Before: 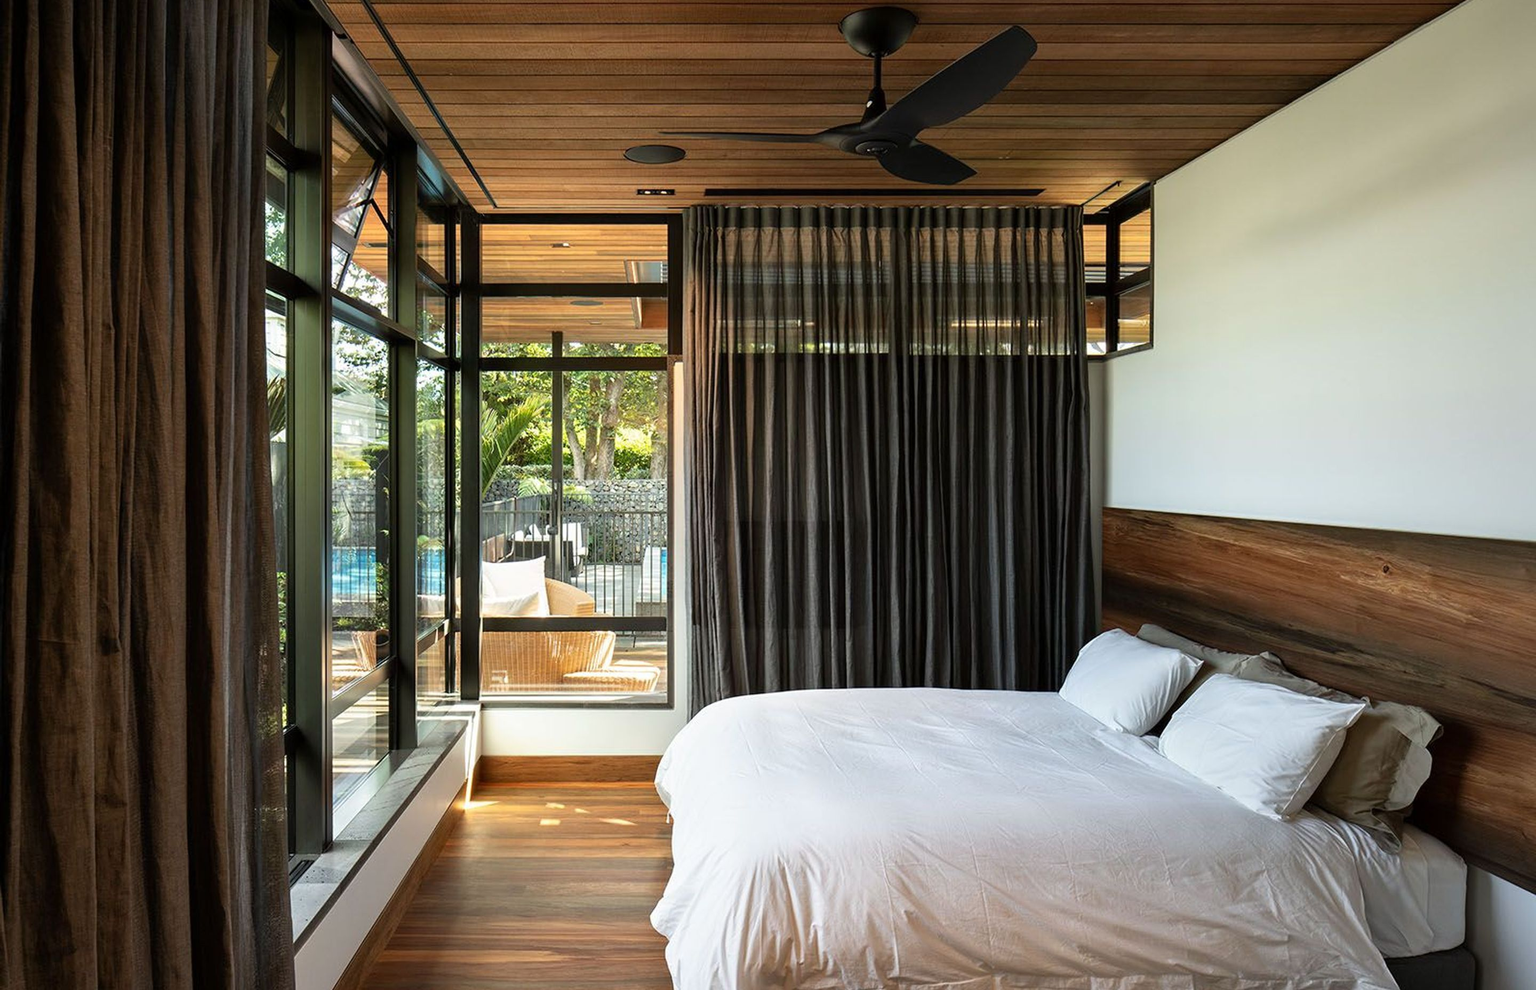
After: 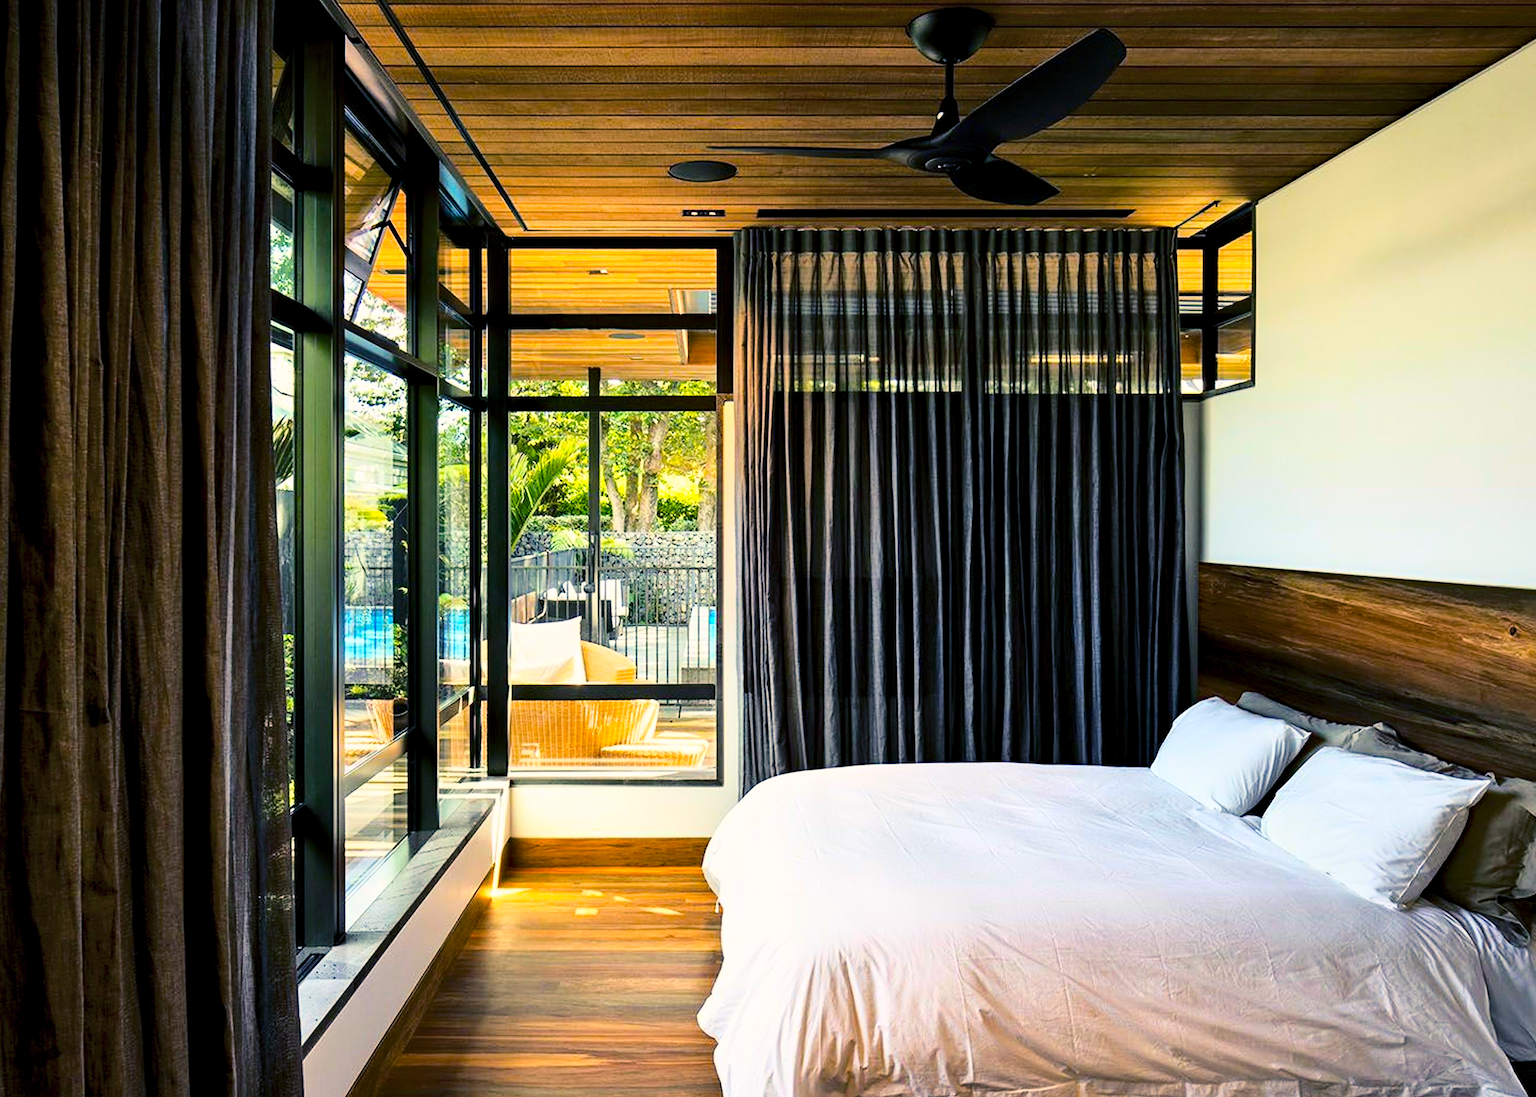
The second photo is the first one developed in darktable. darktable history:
crop and rotate: left 1.408%, right 8.379%
color balance rgb: shadows lift › luminance -40.781%, shadows lift › chroma 13.938%, shadows lift › hue 261.33°, highlights gain › chroma 2.007%, highlights gain › hue 63.78°, global offset › luminance -0.497%, linear chroma grading › shadows 10.325%, linear chroma grading › highlights 9.276%, linear chroma grading › global chroma 15.017%, linear chroma grading › mid-tones 14.573%, perceptual saturation grading › global saturation 0.992%, global vibrance 6.823%, saturation formula JzAzBz (2021)
shadows and highlights: shadows 31.71, highlights -31.54, soften with gaussian
haze removal: compatibility mode true, adaptive false
base curve: curves: ch0 [(0, 0) (0.028, 0.03) (0.121, 0.232) (0.46, 0.748) (0.859, 0.968) (1, 1)]
